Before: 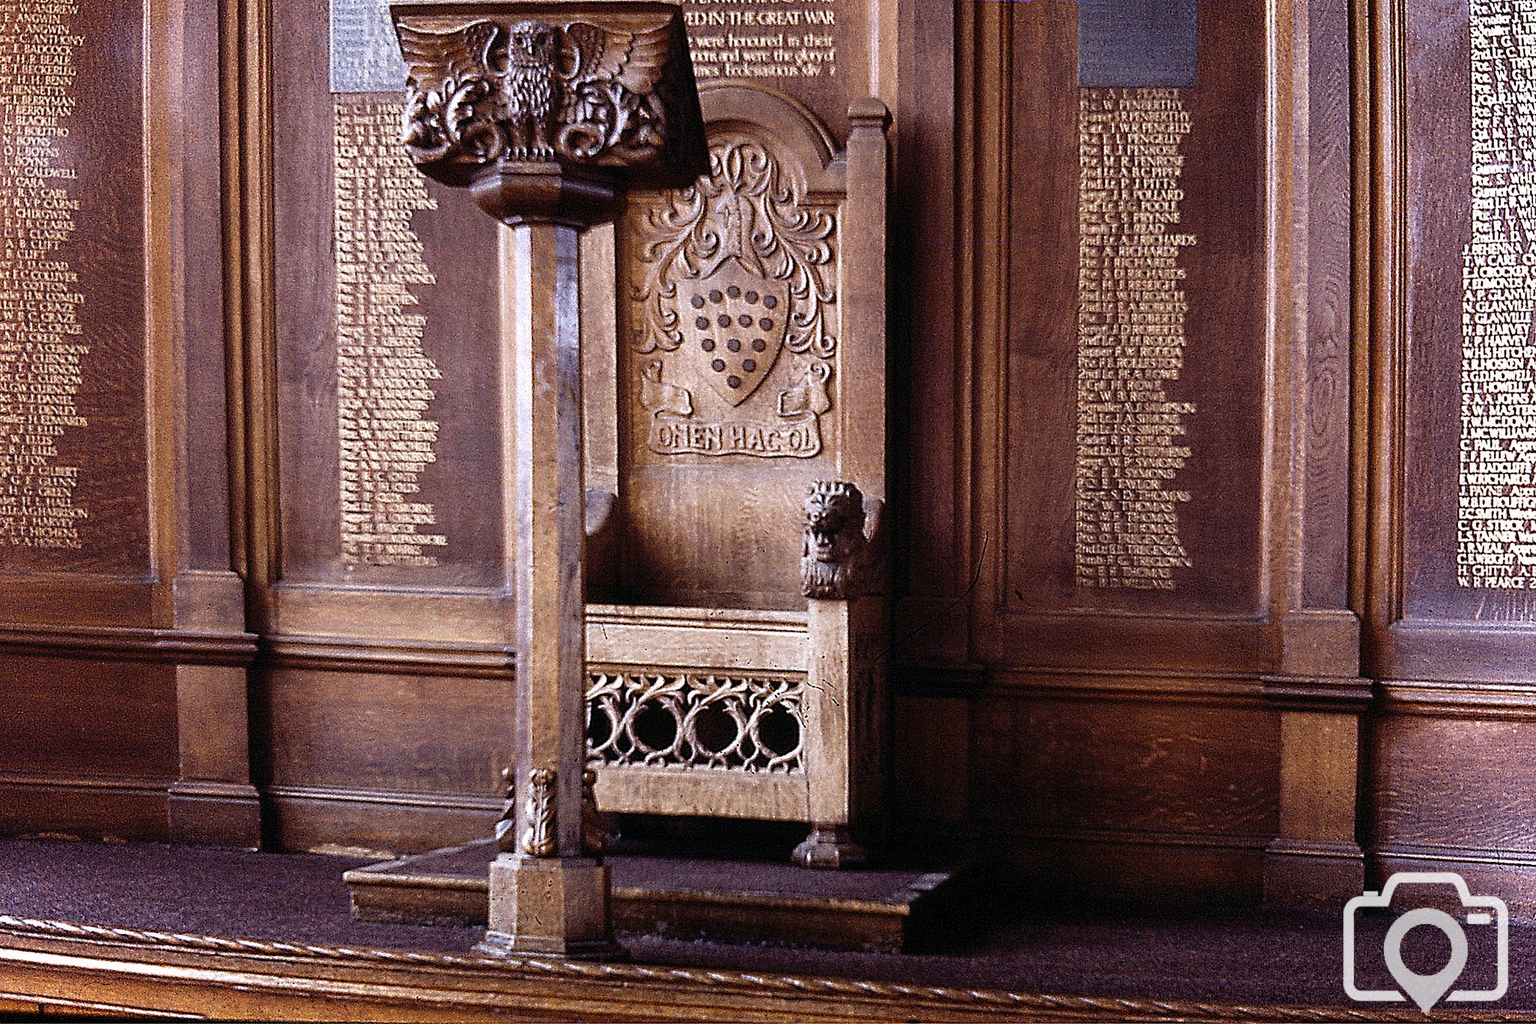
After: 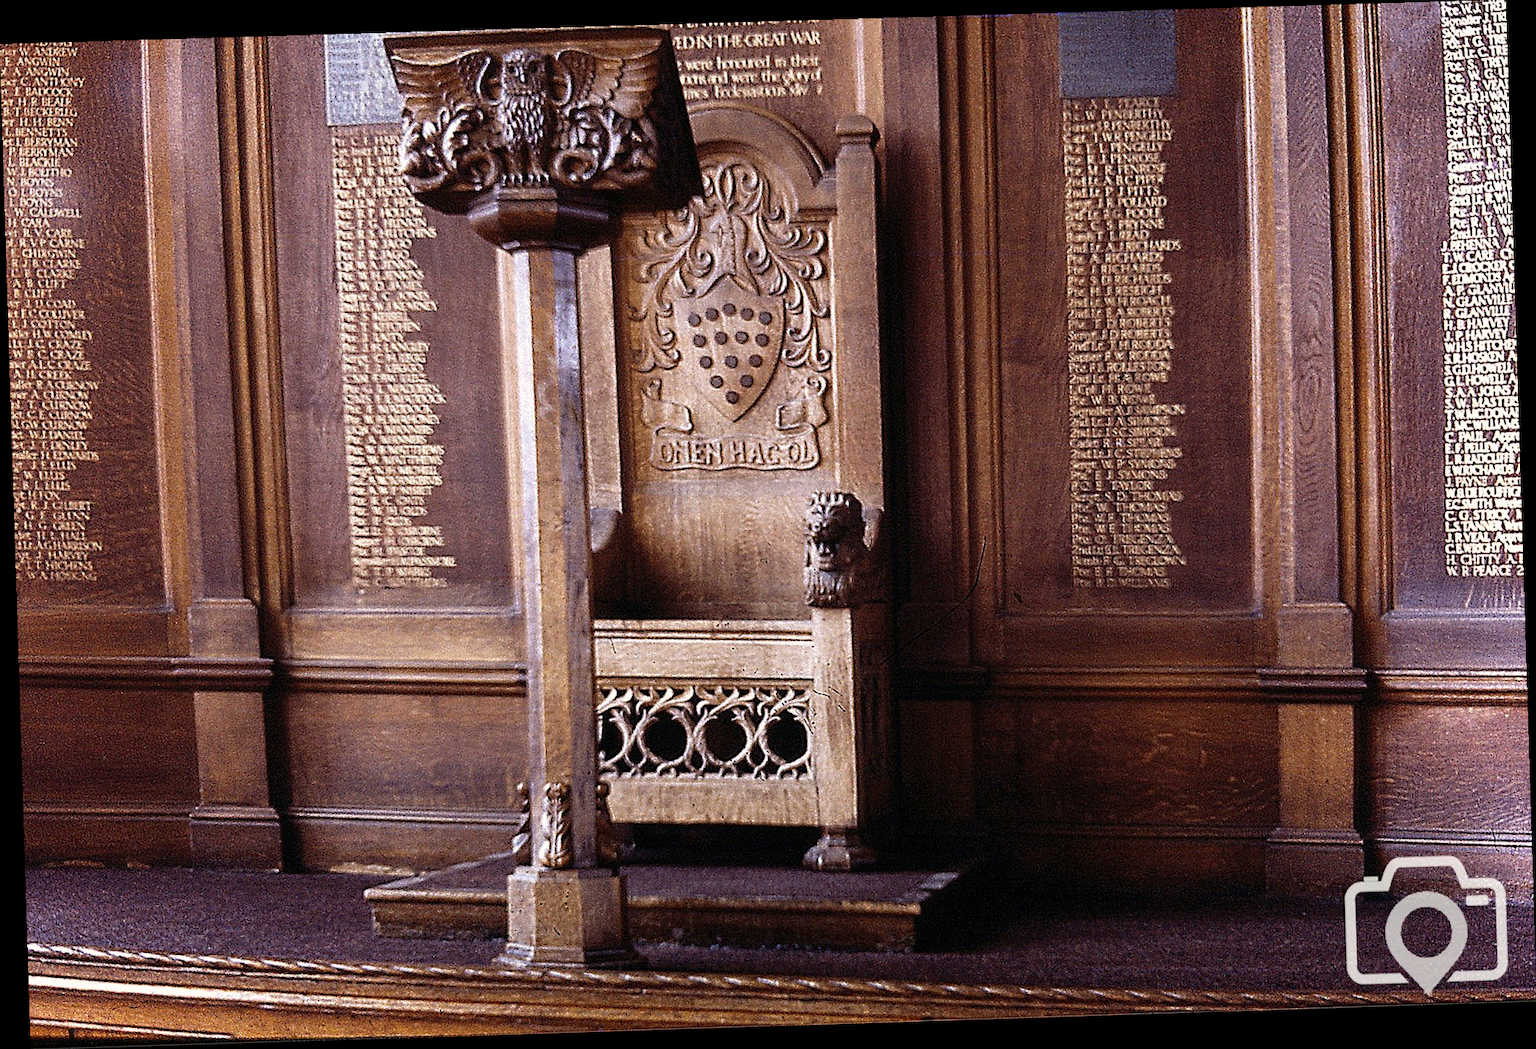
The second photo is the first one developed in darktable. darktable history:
color correction: highlights b* 3
rotate and perspective: rotation -1.77°, lens shift (horizontal) 0.004, automatic cropping off
